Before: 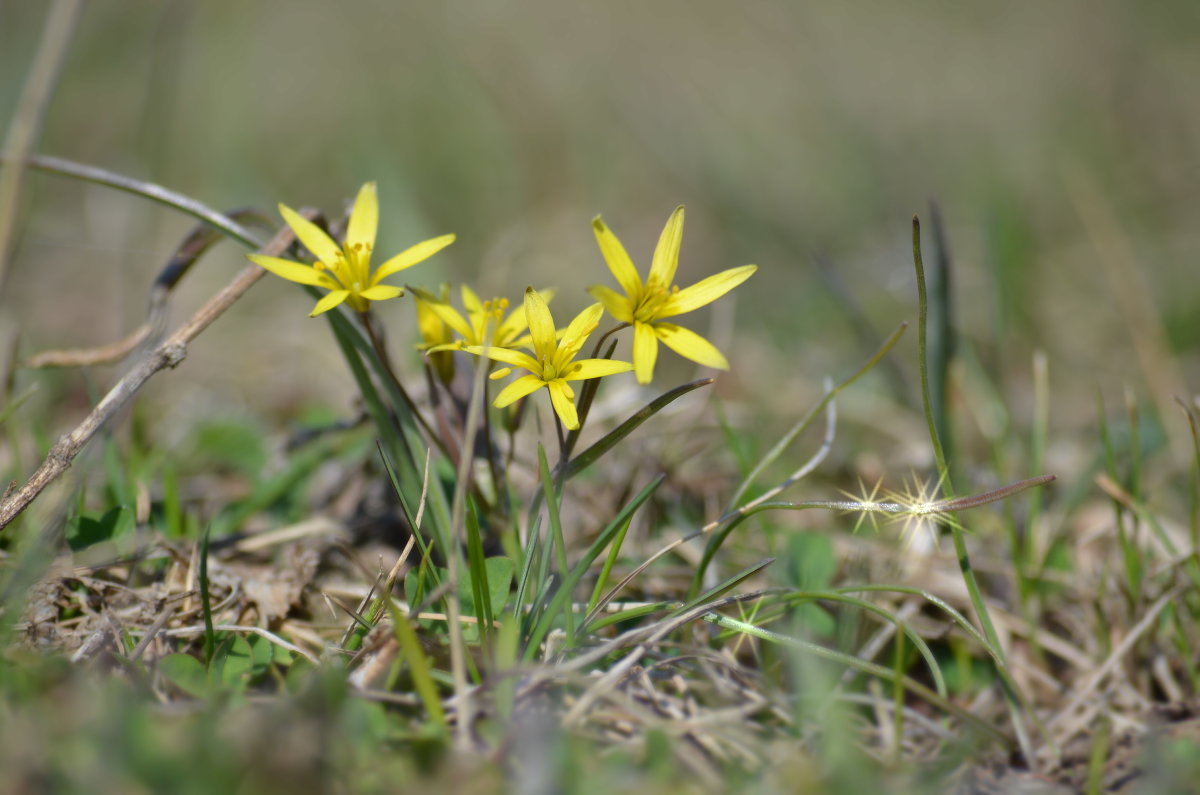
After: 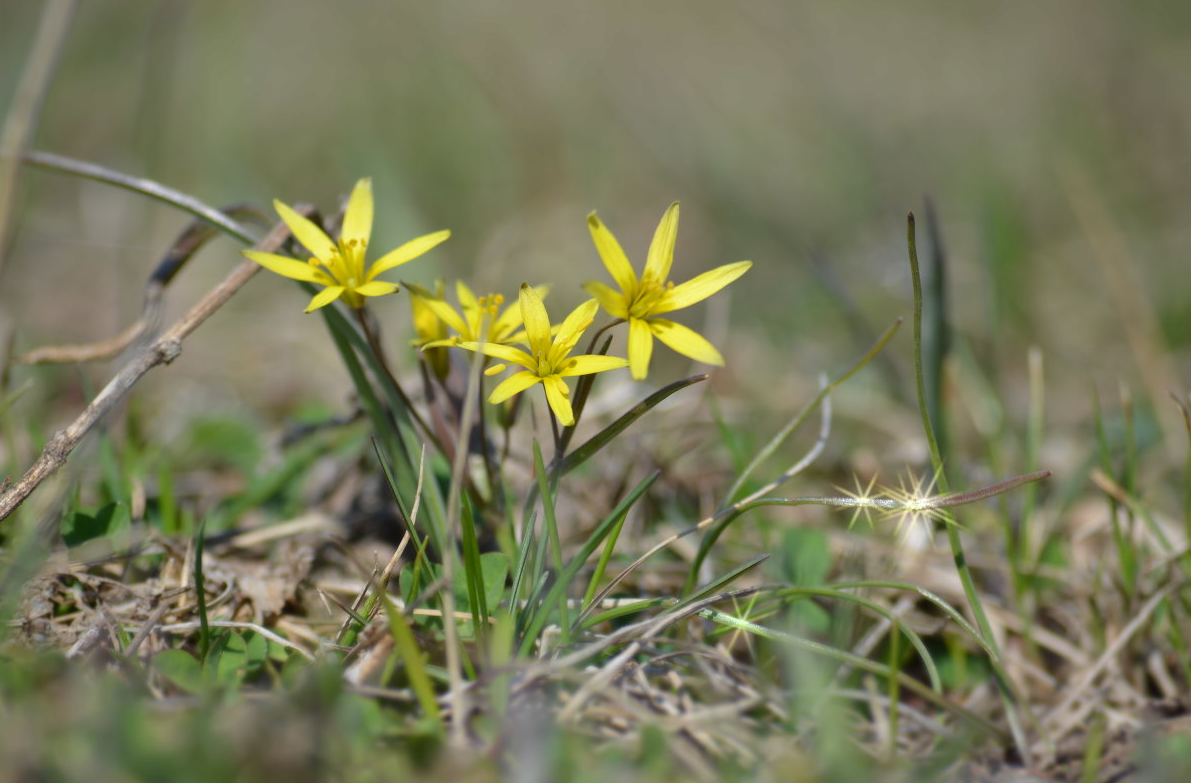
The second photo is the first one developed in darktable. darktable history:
crop: left 0.474%, top 0.541%, right 0.22%, bottom 0.917%
